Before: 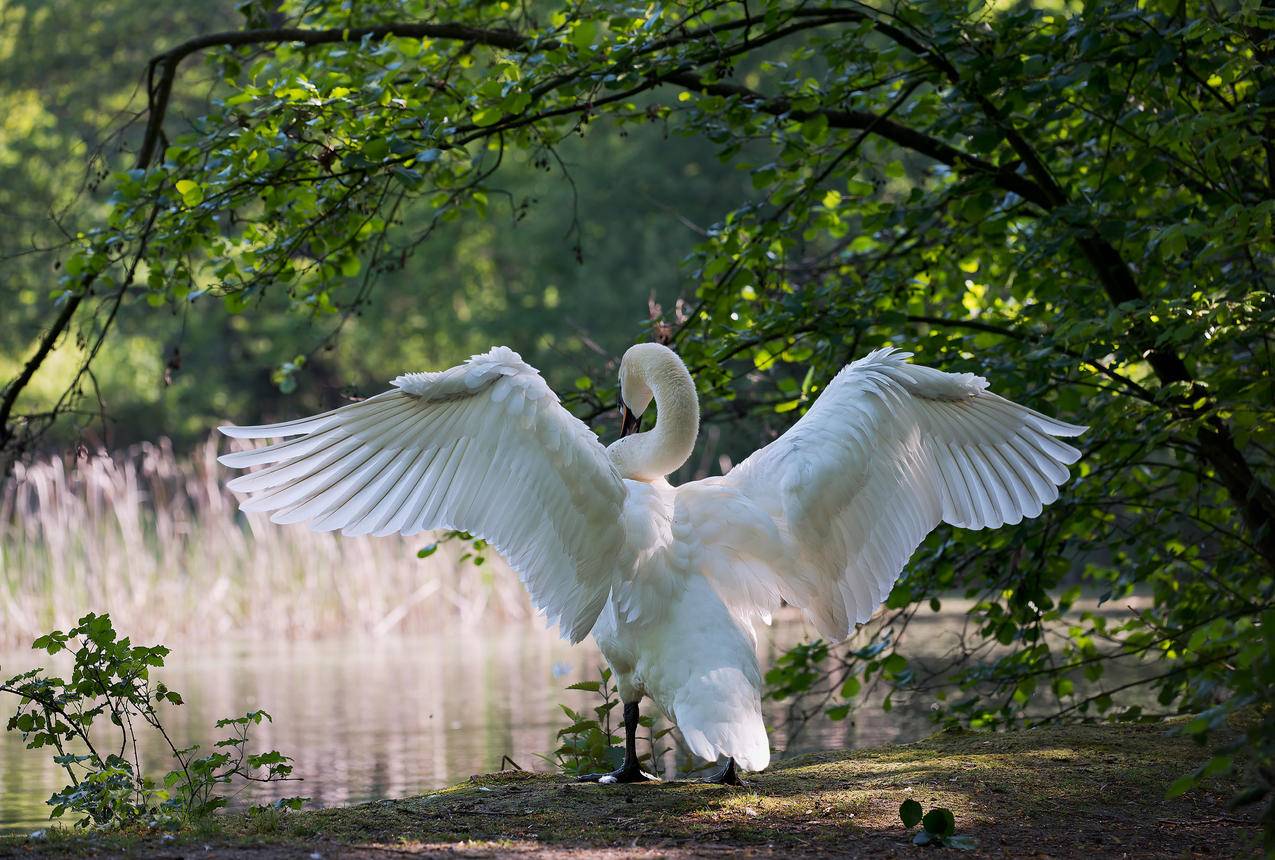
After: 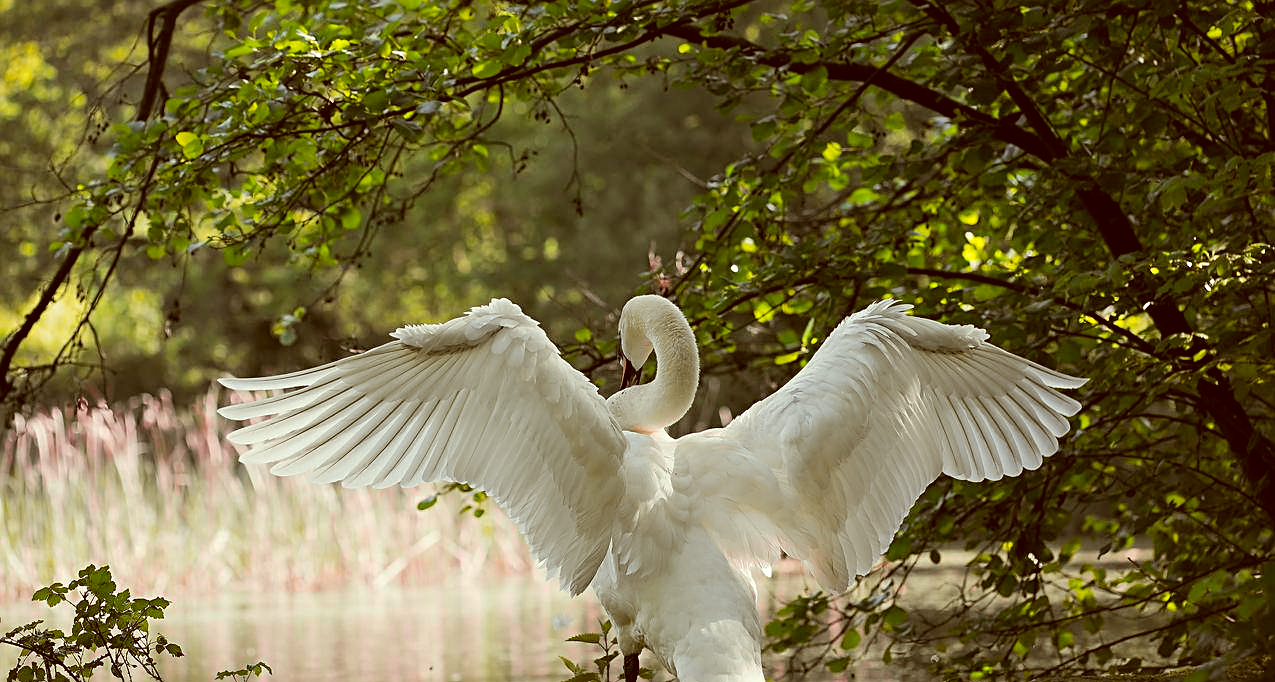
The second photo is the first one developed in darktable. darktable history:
color correction: highlights a* -5.3, highlights b* 9.8, shadows a* 9.8, shadows b* 24.26
exposure: black level correction 0, exposure 0.2 EV, compensate exposure bias true, compensate highlight preservation false
tone curve: curves: ch0 [(0, 0.012) (0.036, 0.035) (0.274, 0.288) (0.504, 0.536) (0.844, 0.84) (1, 0.983)]; ch1 [(0, 0) (0.389, 0.403) (0.462, 0.486) (0.499, 0.498) (0.511, 0.502) (0.536, 0.547) (0.567, 0.588) (0.626, 0.645) (0.749, 0.781) (1, 1)]; ch2 [(0, 0) (0.457, 0.486) (0.5, 0.5) (0.56, 0.551) (0.615, 0.607) (0.704, 0.732) (1, 1)], color space Lab, independent channels, preserve colors none
sharpen: on, module defaults
crop and rotate: top 5.667%, bottom 14.937%
